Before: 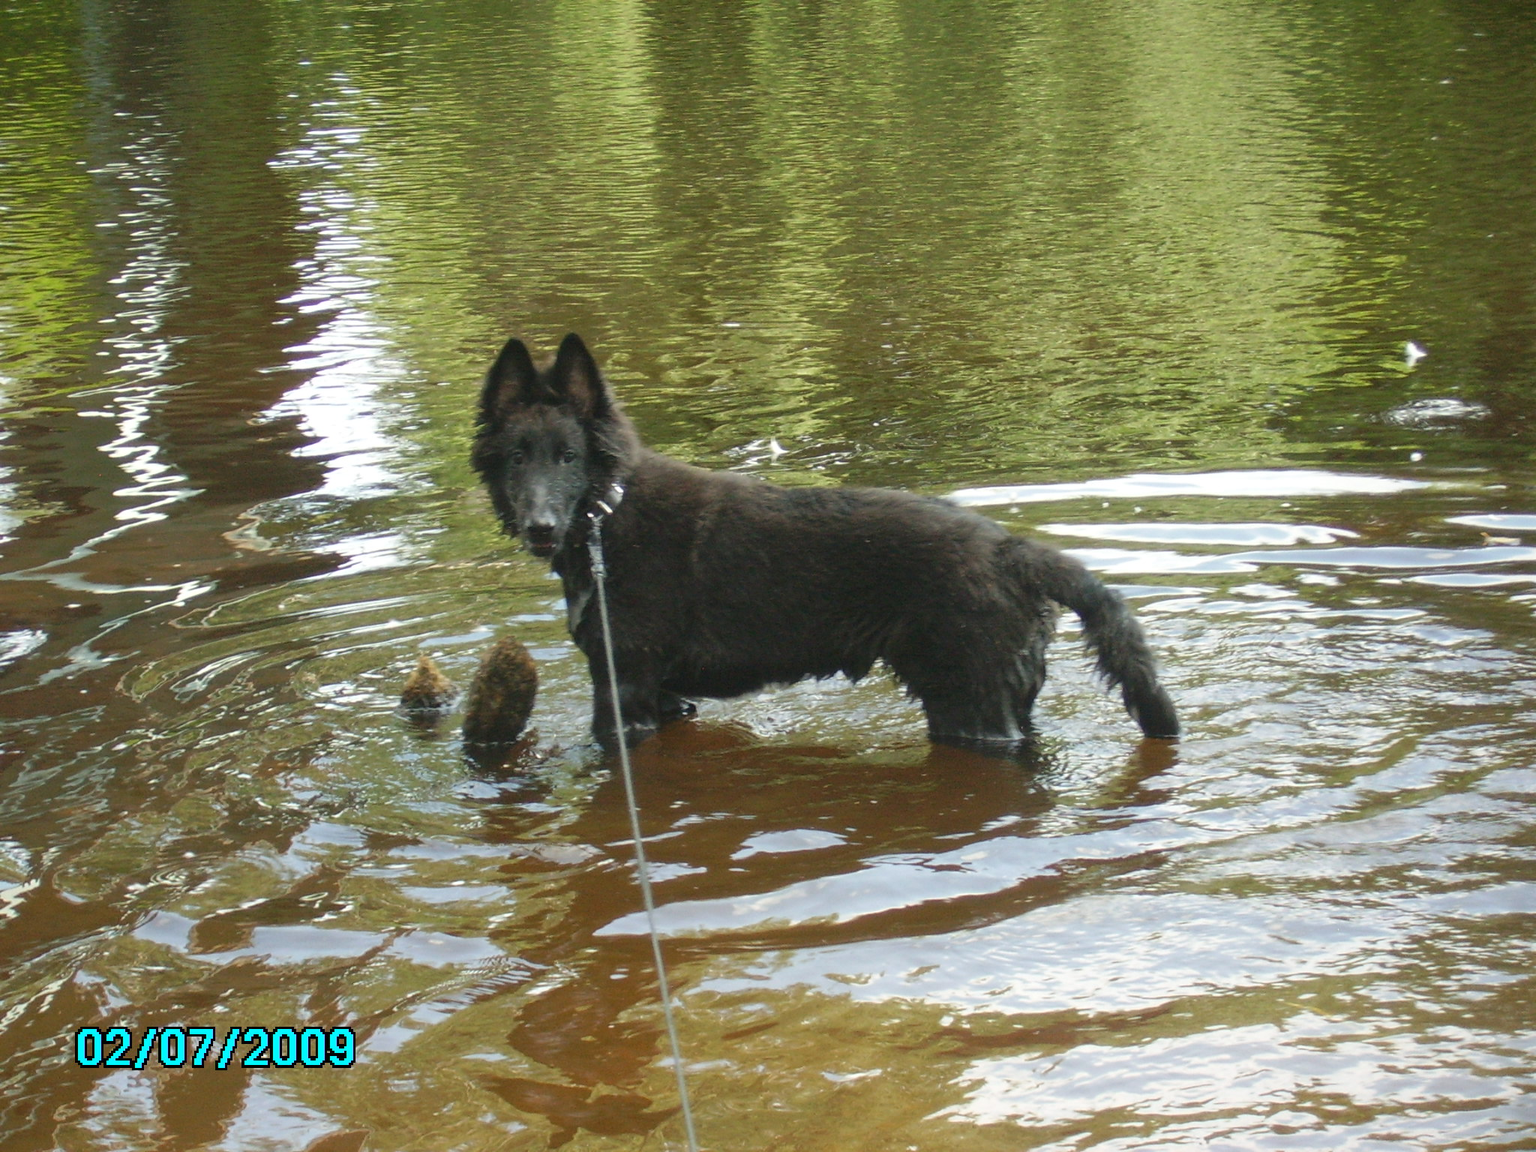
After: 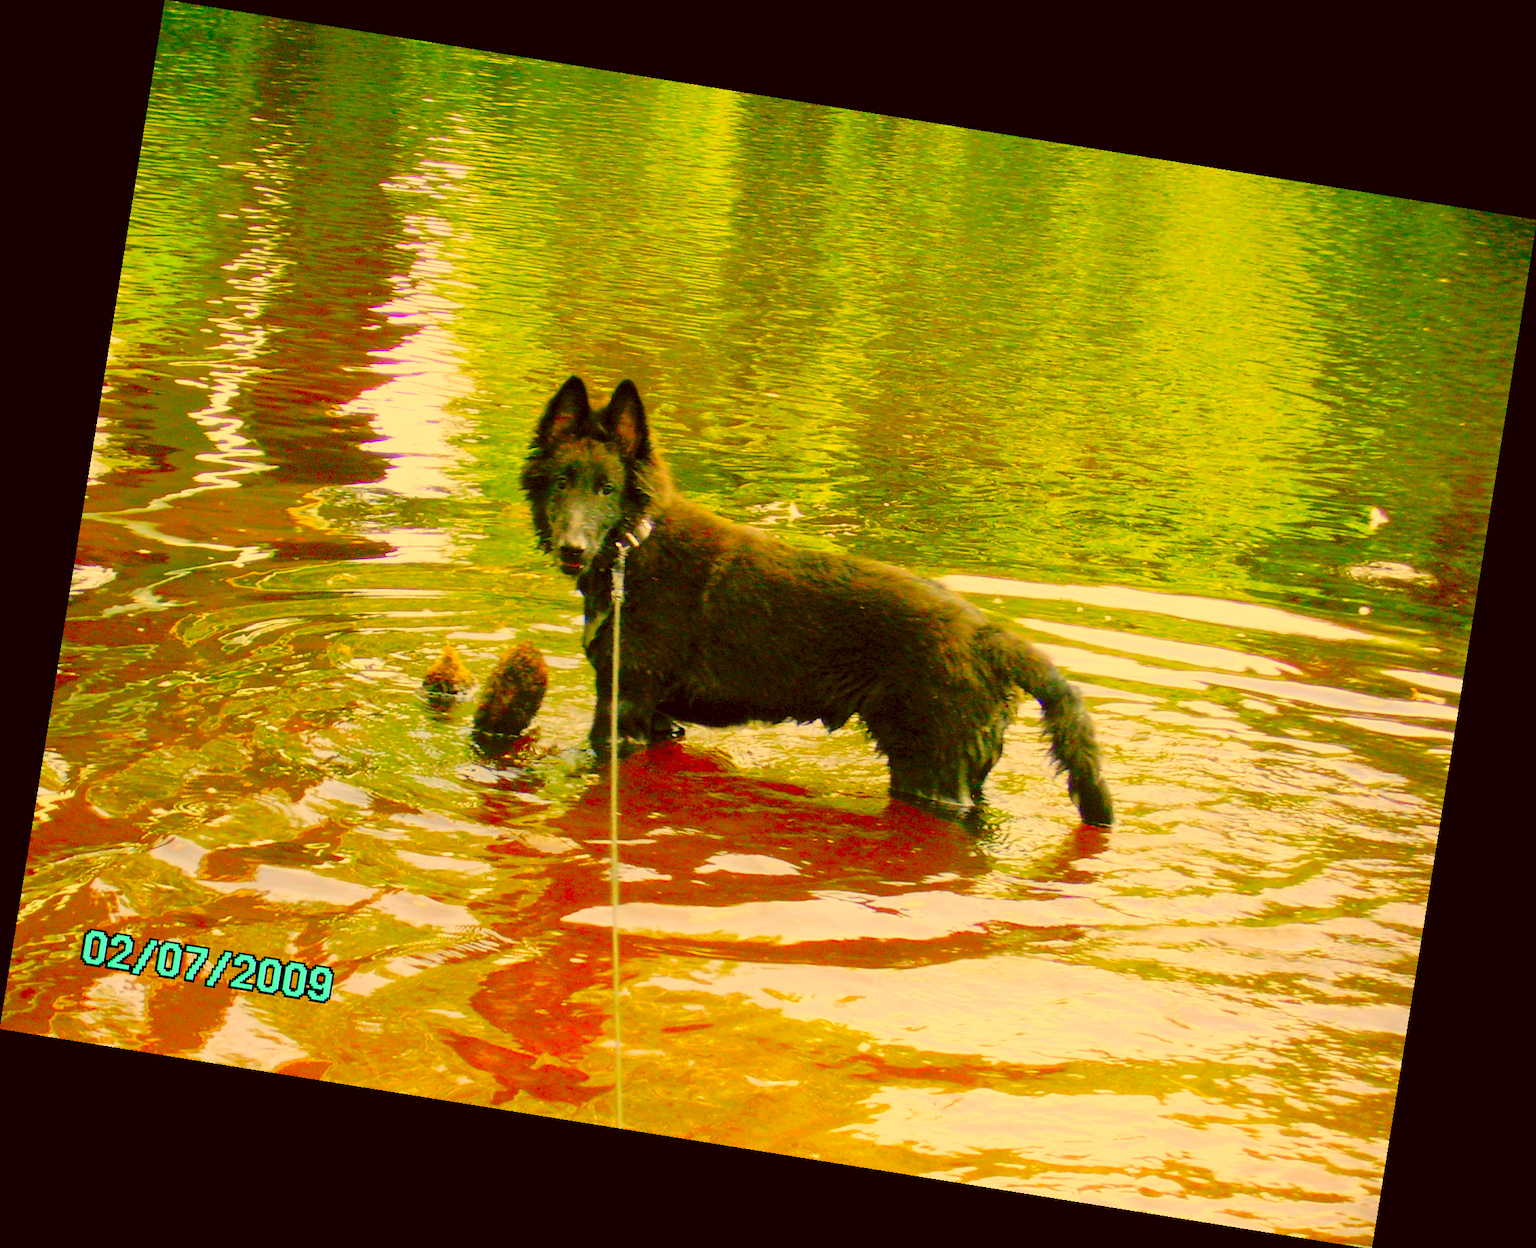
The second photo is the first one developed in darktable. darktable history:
color correction: highlights a* 10.44, highlights b* 30.04, shadows a* 2.73, shadows b* 17.51, saturation 1.72
levels: levels [0.008, 0.318, 0.836]
filmic rgb: middle gray luminance 29%, black relative exposure -10.3 EV, white relative exposure 5.5 EV, threshold 6 EV, target black luminance 0%, hardness 3.95, latitude 2.04%, contrast 1.132, highlights saturation mix 5%, shadows ↔ highlights balance 15.11%, preserve chrominance no, color science v3 (2019), use custom middle-gray values true, iterations of high-quality reconstruction 0, enable highlight reconstruction true
rotate and perspective: rotation 9.12°, automatic cropping off
